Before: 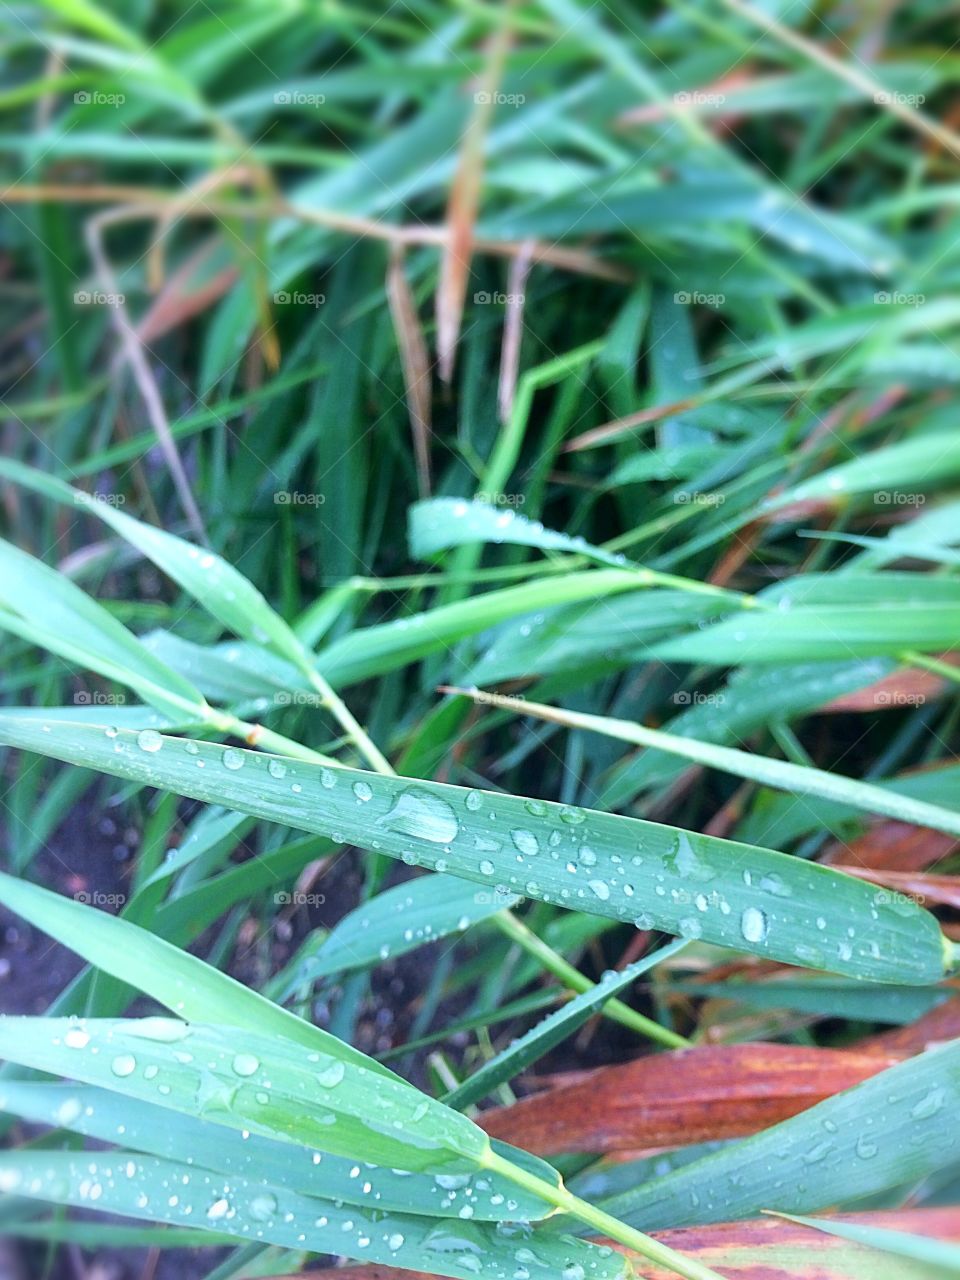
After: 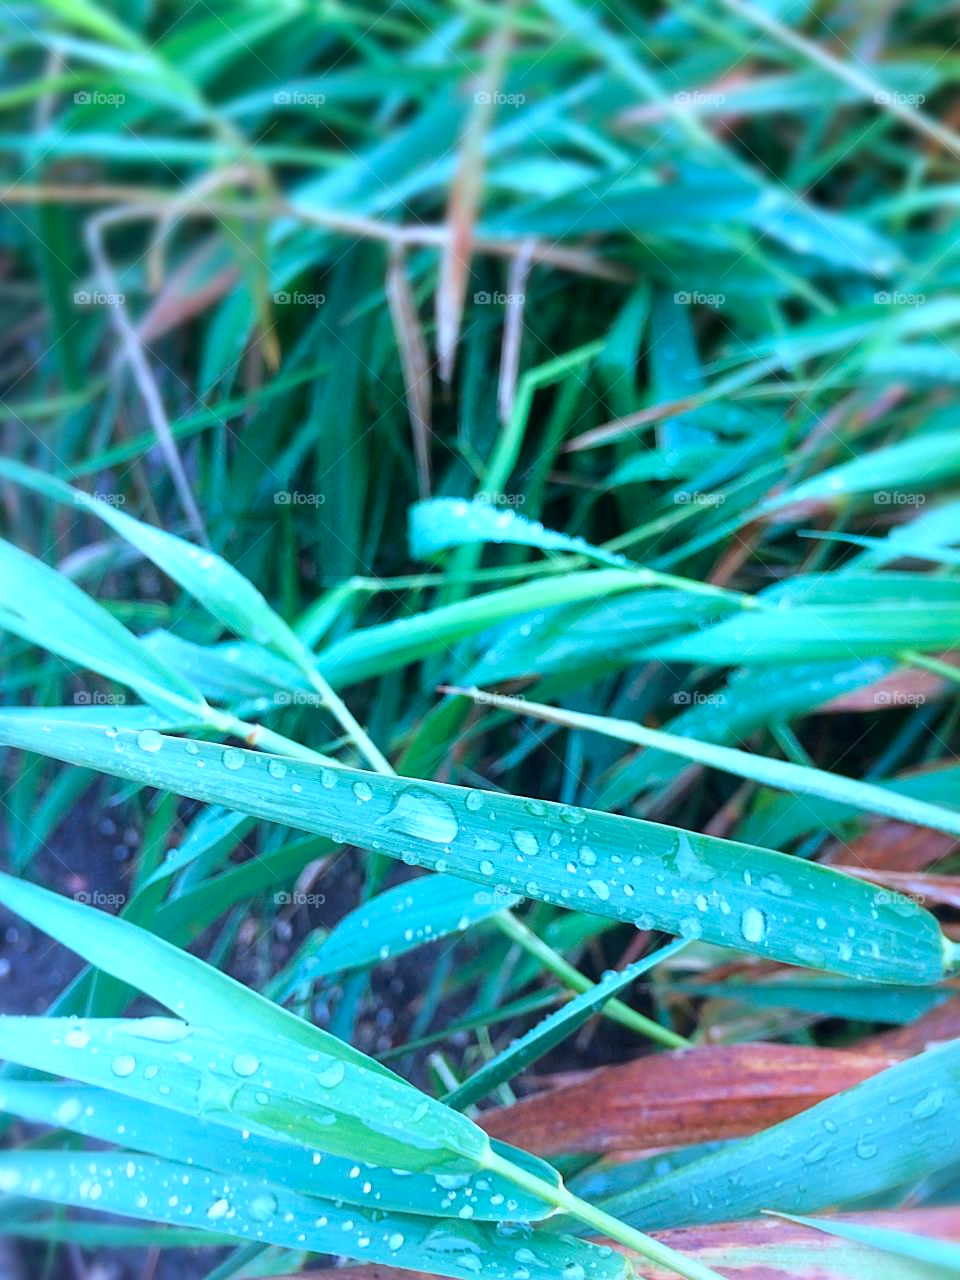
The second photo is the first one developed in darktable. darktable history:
levels: mode automatic, white 99.97%, levels [0.721, 0.937, 0.997]
color correction: highlights a* -8.72, highlights b* -23.88
